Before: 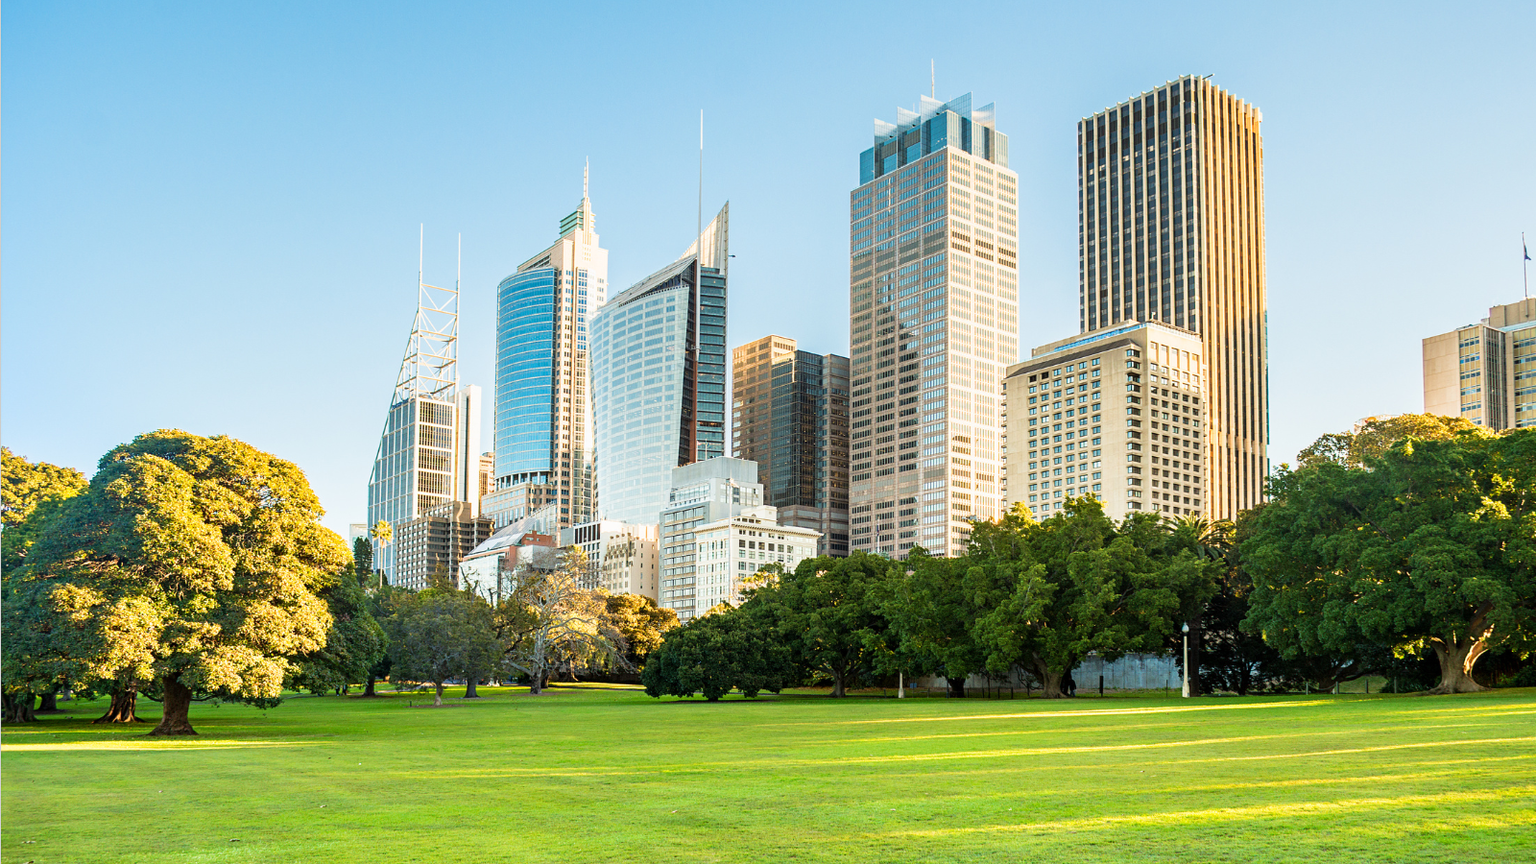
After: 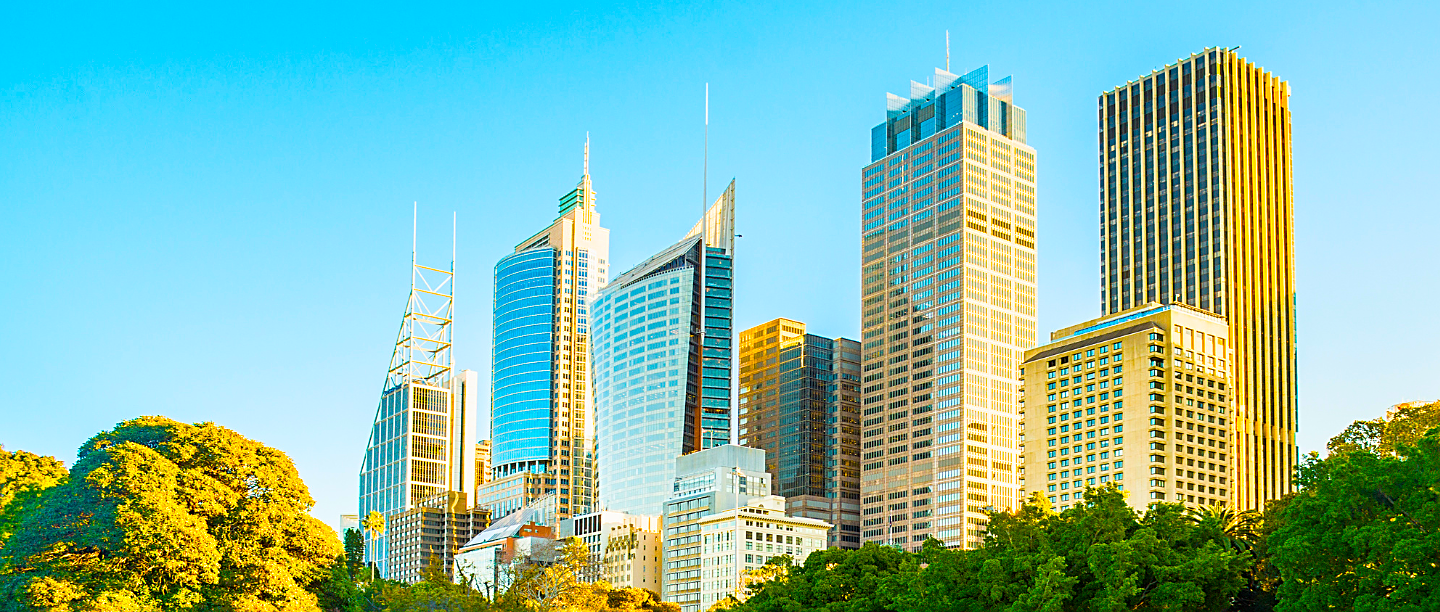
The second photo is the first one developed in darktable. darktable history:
sharpen: on, module defaults
crop: left 1.509%, top 3.452%, right 7.696%, bottom 28.452%
color balance: input saturation 134.34%, contrast -10.04%, contrast fulcrum 19.67%, output saturation 133.51%
color balance rgb: perceptual saturation grading › global saturation 20%, global vibrance 10%
levels: levels [0, 0.474, 0.947]
